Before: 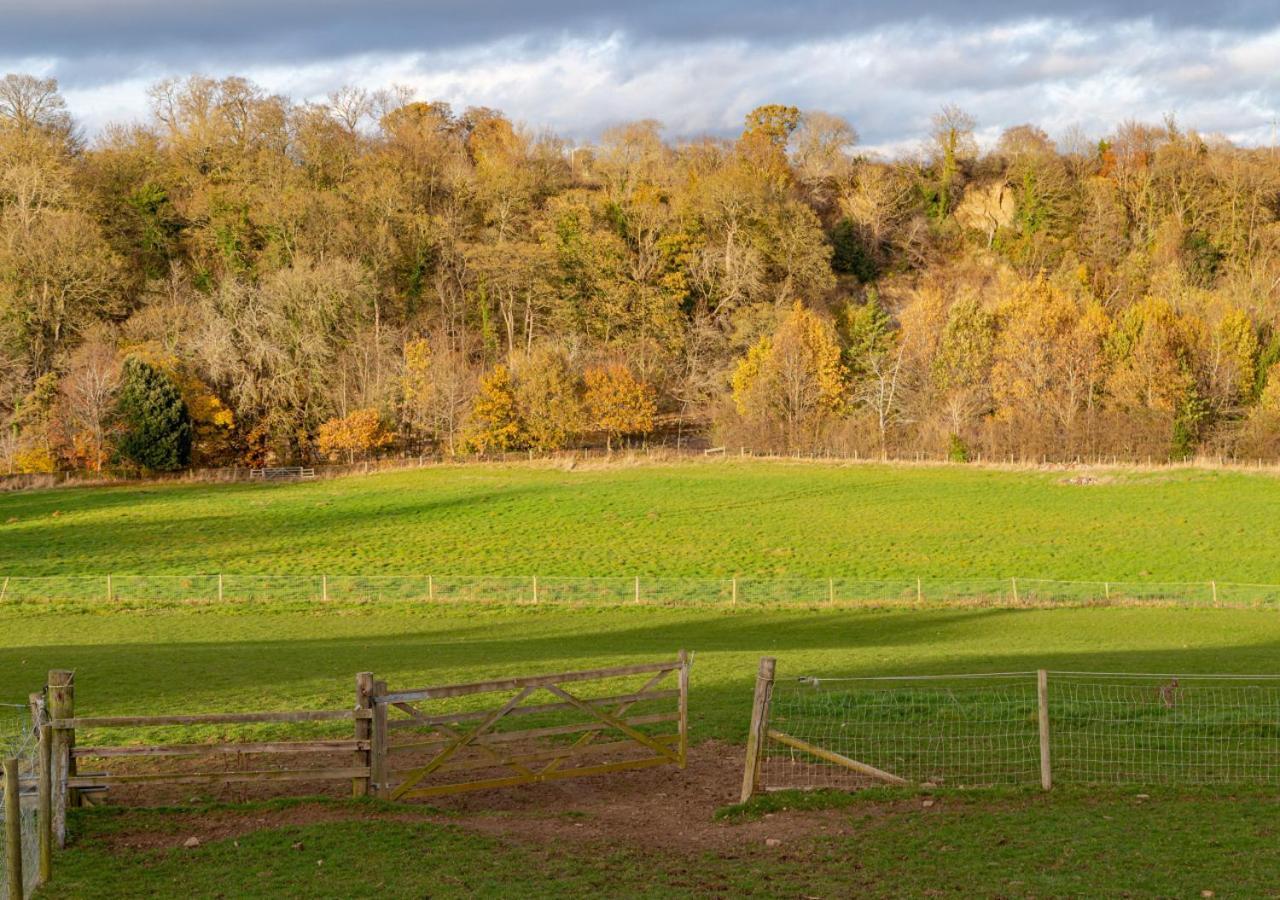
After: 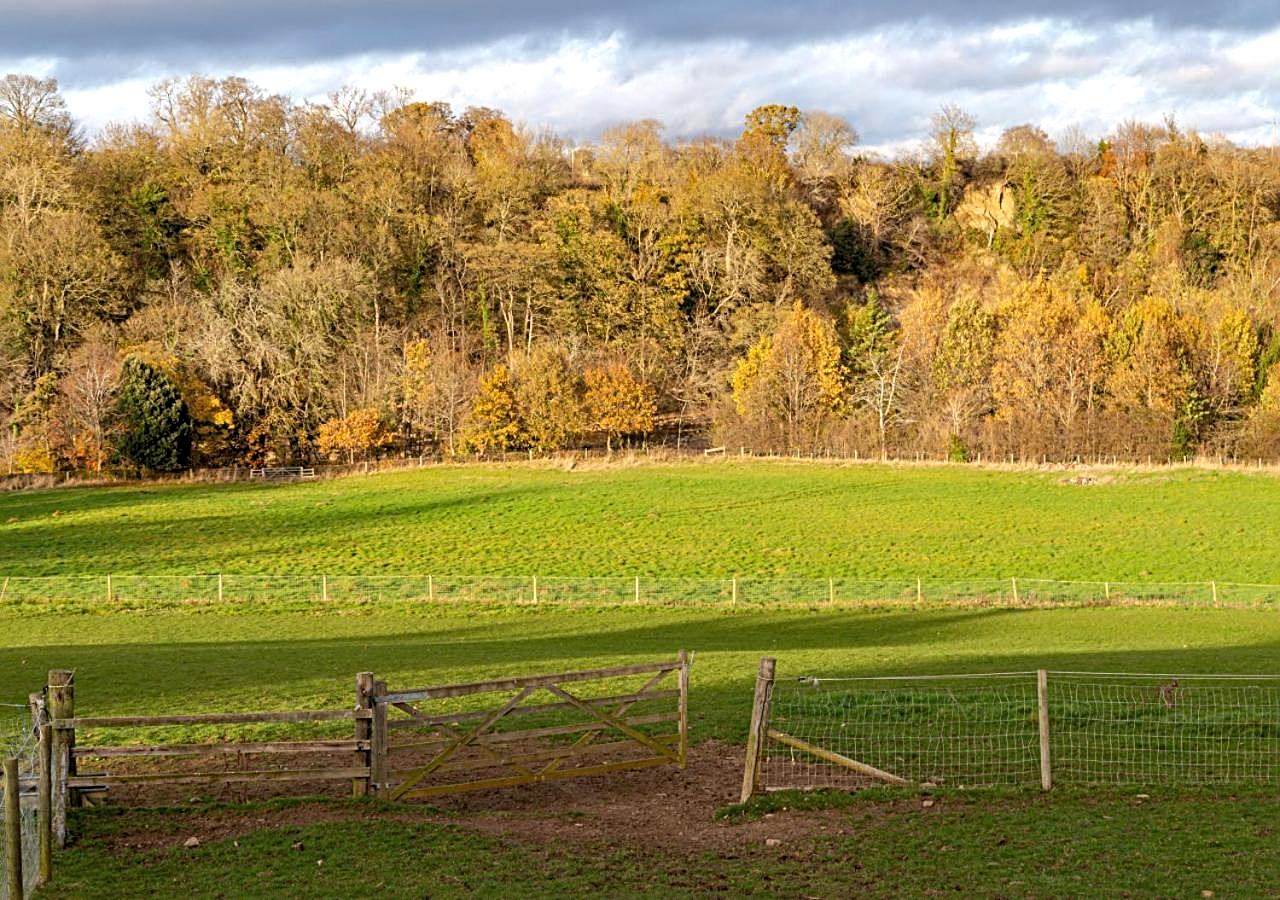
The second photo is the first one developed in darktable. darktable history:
sharpen: radius 3.075
levels: levels [0.062, 0.494, 0.925]
